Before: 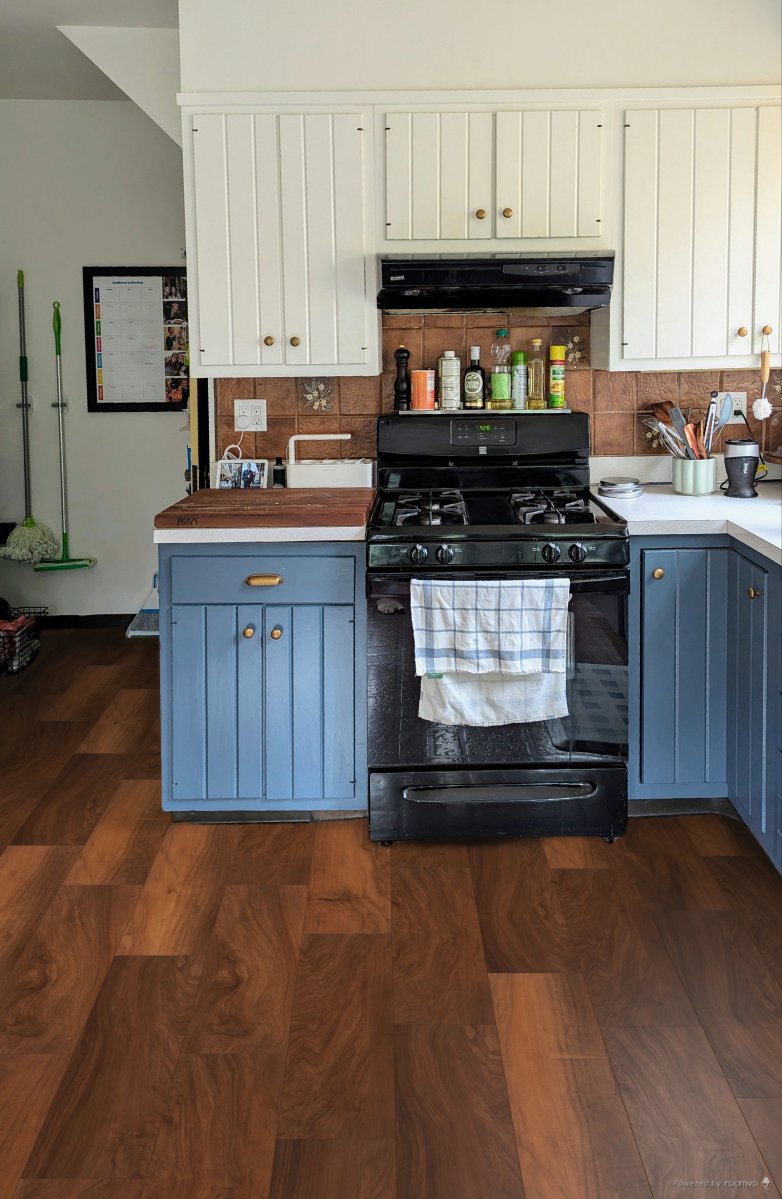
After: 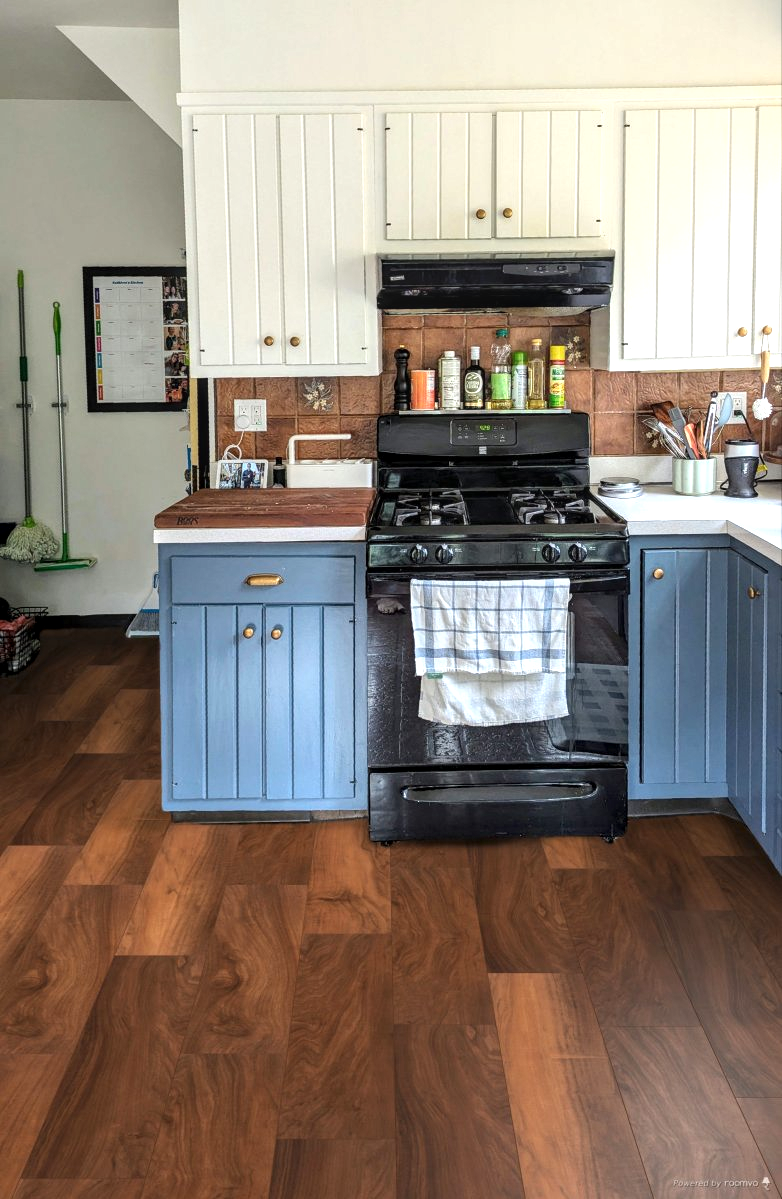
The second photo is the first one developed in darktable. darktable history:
exposure: black level correction 0, exposure 0.5 EV, compensate exposure bias true, compensate highlight preservation false
local contrast: on, module defaults
